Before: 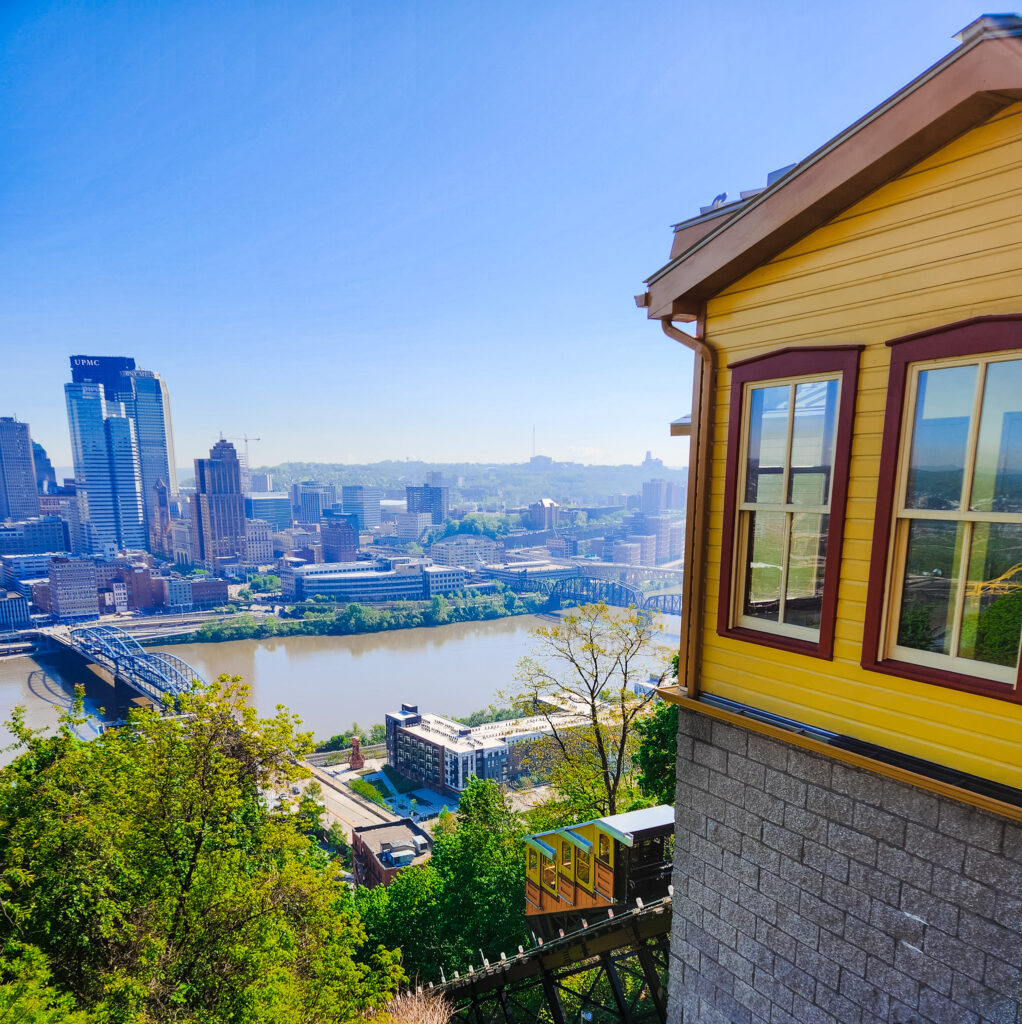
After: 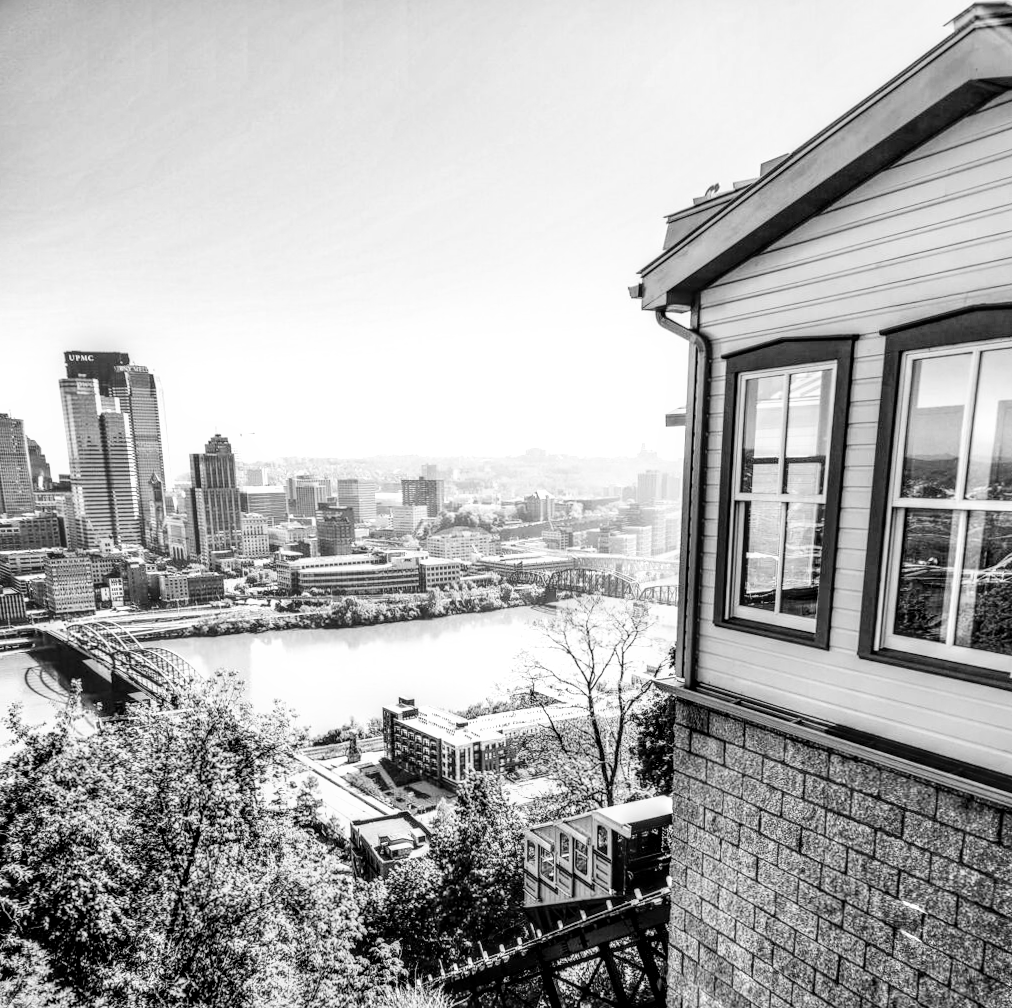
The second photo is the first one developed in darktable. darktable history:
monochrome: on, module defaults
rotate and perspective: rotation -0.45°, automatic cropping original format, crop left 0.008, crop right 0.992, crop top 0.012, crop bottom 0.988
local contrast: highlights 0%, shadows 0%, detail 182%
base curve: curves: ch0 [(0, 0) (0, 0) (0.002, 0.001) (0.008, 0.003) (0.019, 0.011) (0.037, 0.037) (0.064, 0.11) (0.102, 0.232) (0.152, 0.379) (0.216, 0.524) (0.296, 0.665) (0.394, 0.789) (0.512, 0.881) (0.651, 0.945) (0.813, 0.986) (1, 1)], preserve colors none
velvia: strength 15%
